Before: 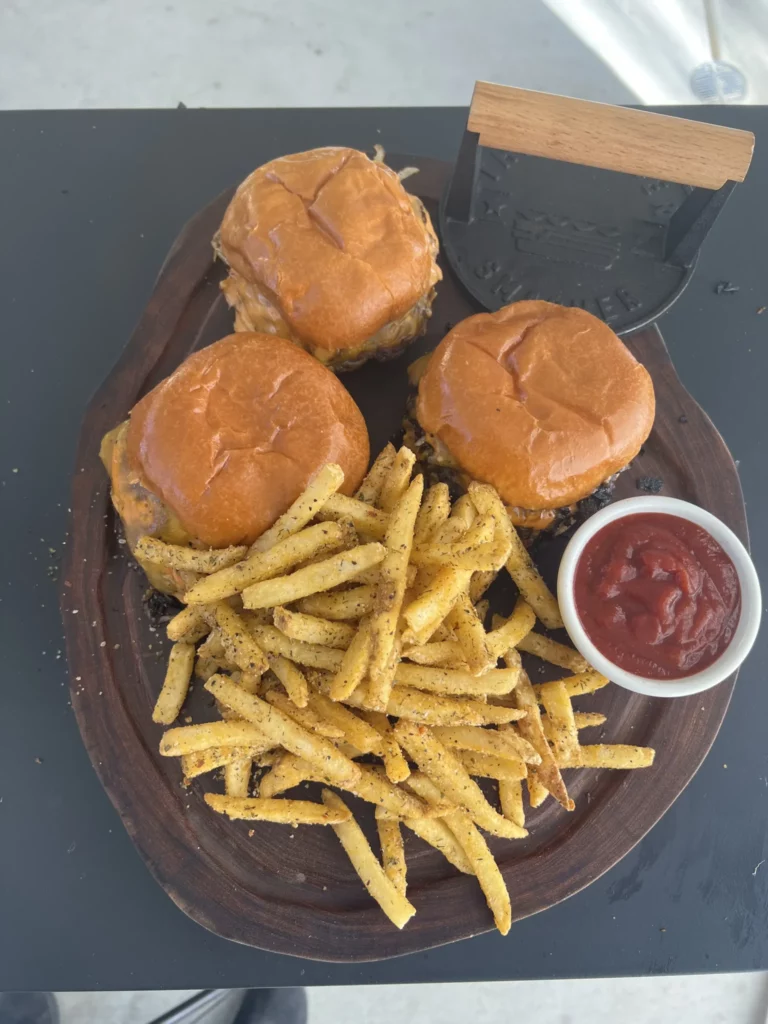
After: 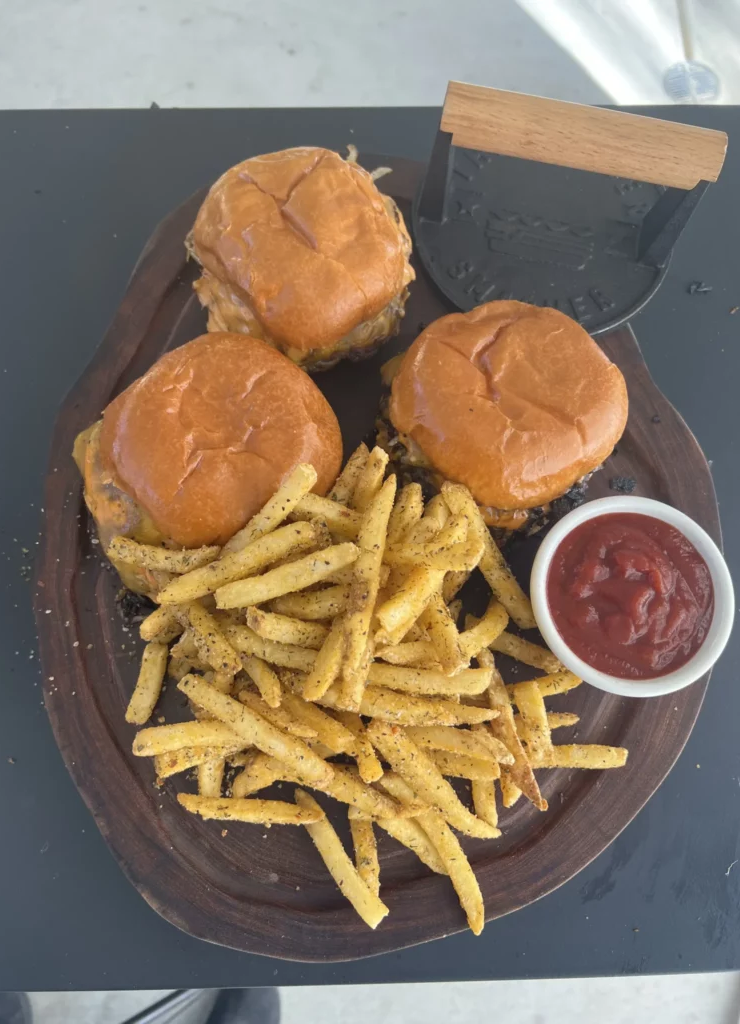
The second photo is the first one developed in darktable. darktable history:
crop and rotate: left 3.525%
